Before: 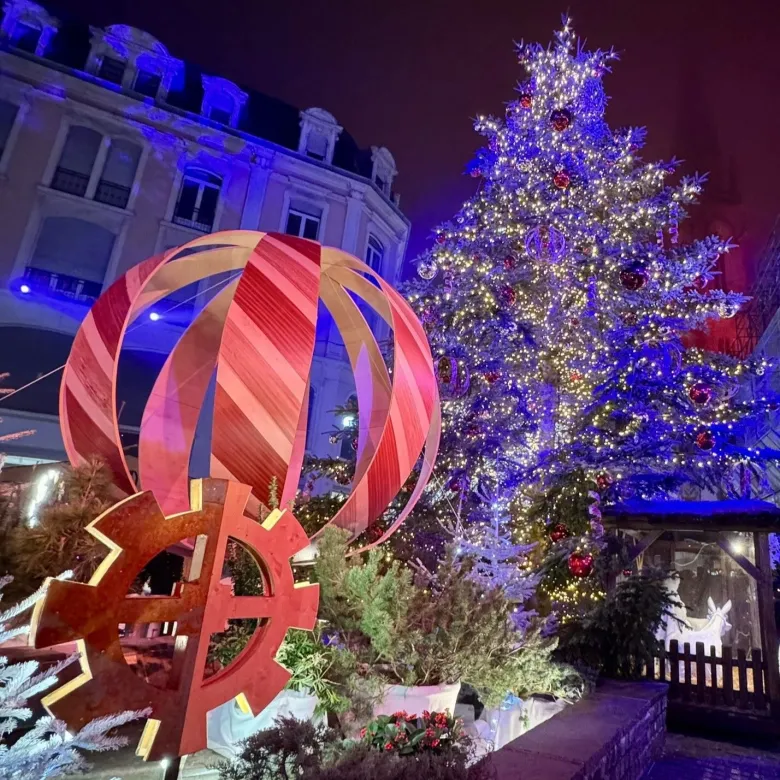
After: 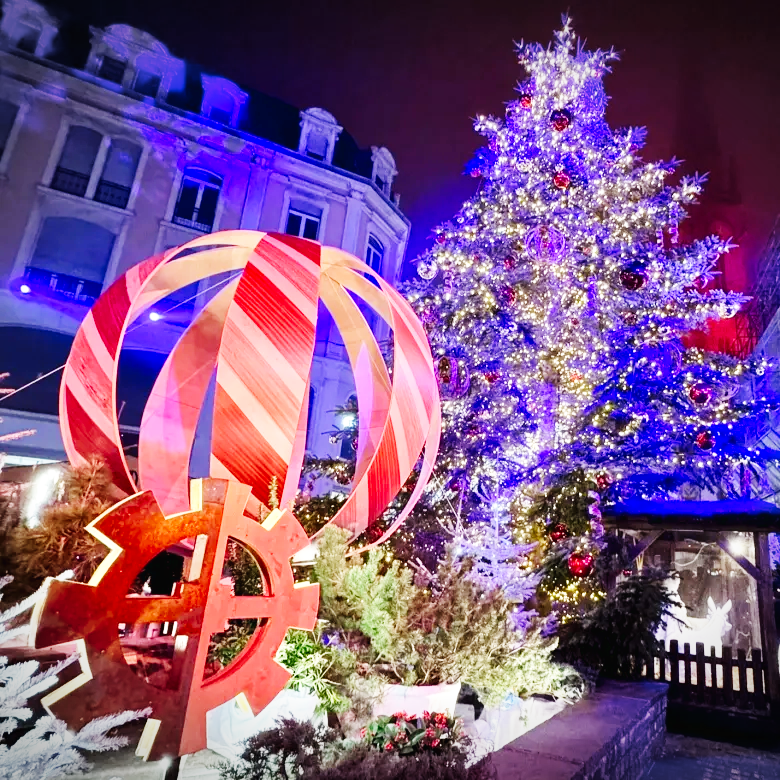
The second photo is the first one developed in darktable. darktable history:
vignetting: fall-off start 97.19%, width/height ratio 1.187
base curve: curves: ch0 [(0, 0.003) (0.001, 0.002) (0.006, 0.004) (0.02, 0.022) (0.048, 0.086) (0.094, 0.234) (0.162, 0.431) (0.258, 0.629) (0.385, 0.8) (0.548, 0.918) (0.751, 0.988) (1, 1)], preserve colors none
